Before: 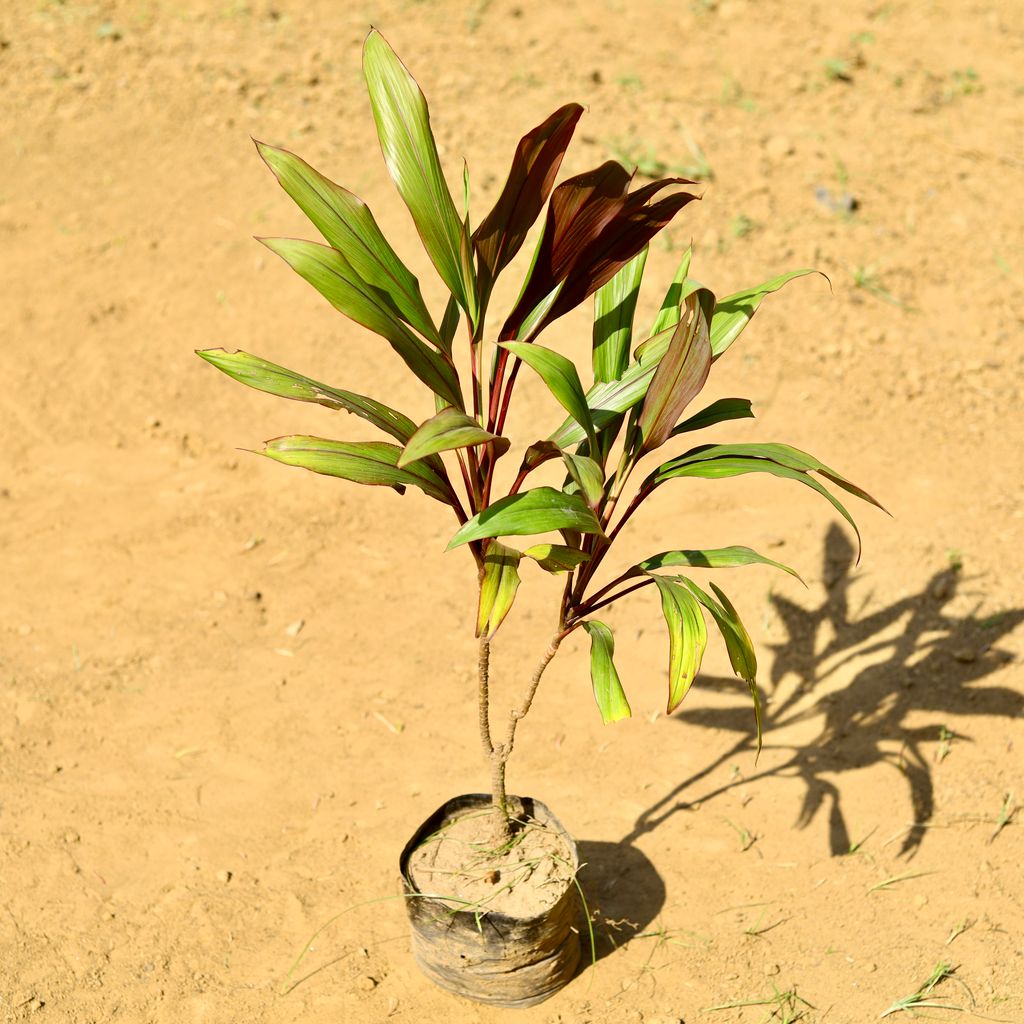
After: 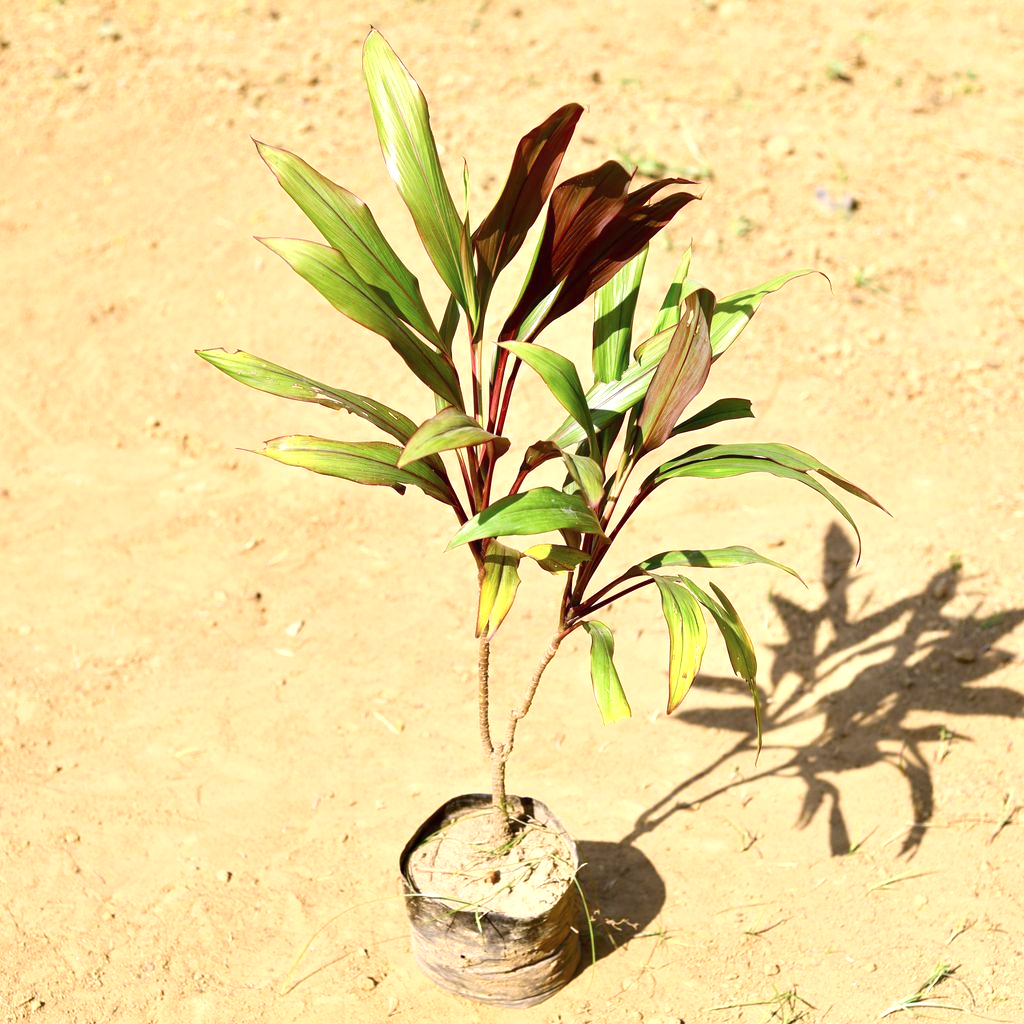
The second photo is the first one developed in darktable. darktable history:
exposure: exposure 0.506 EV, compensate exposure bias true, compensate highlight preservation false
contrast equalizer: octaves 7, y [[0.5, 0.5, 0.468, 0.5, 0.5, 0.5], [0.5 ×6], [0.5 ×6], [0 ×6], [0 ×6]]
color calibration: illuminant custom, x 0.363, y 0.385, temperature 4522.99 K, gamut compression 0.987
